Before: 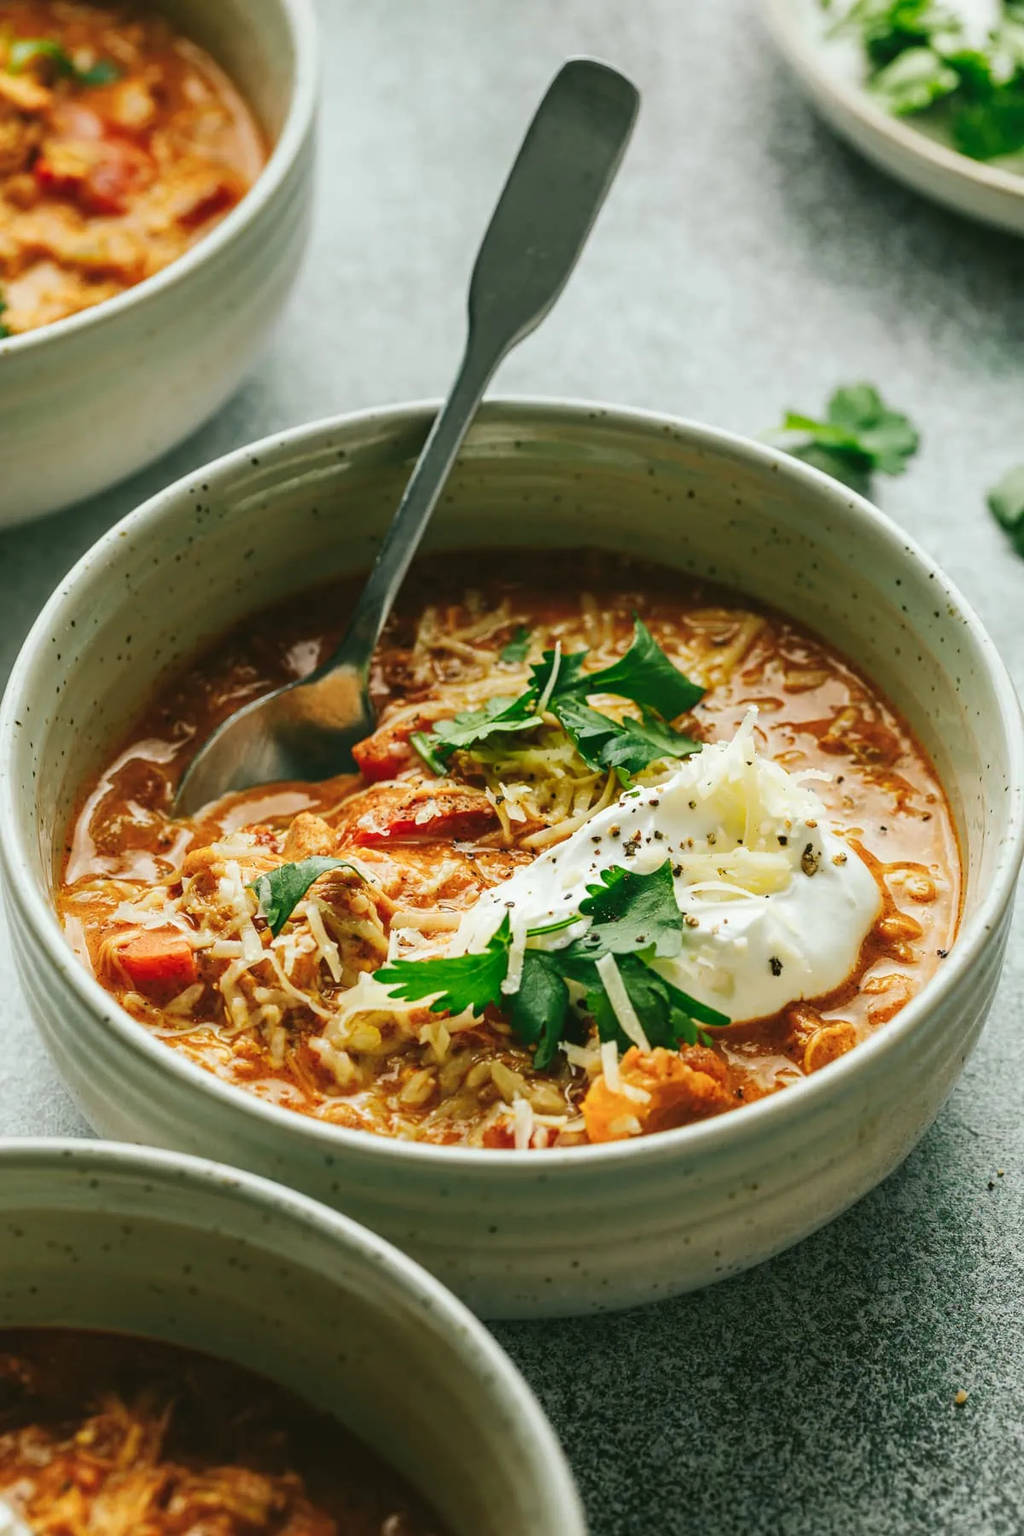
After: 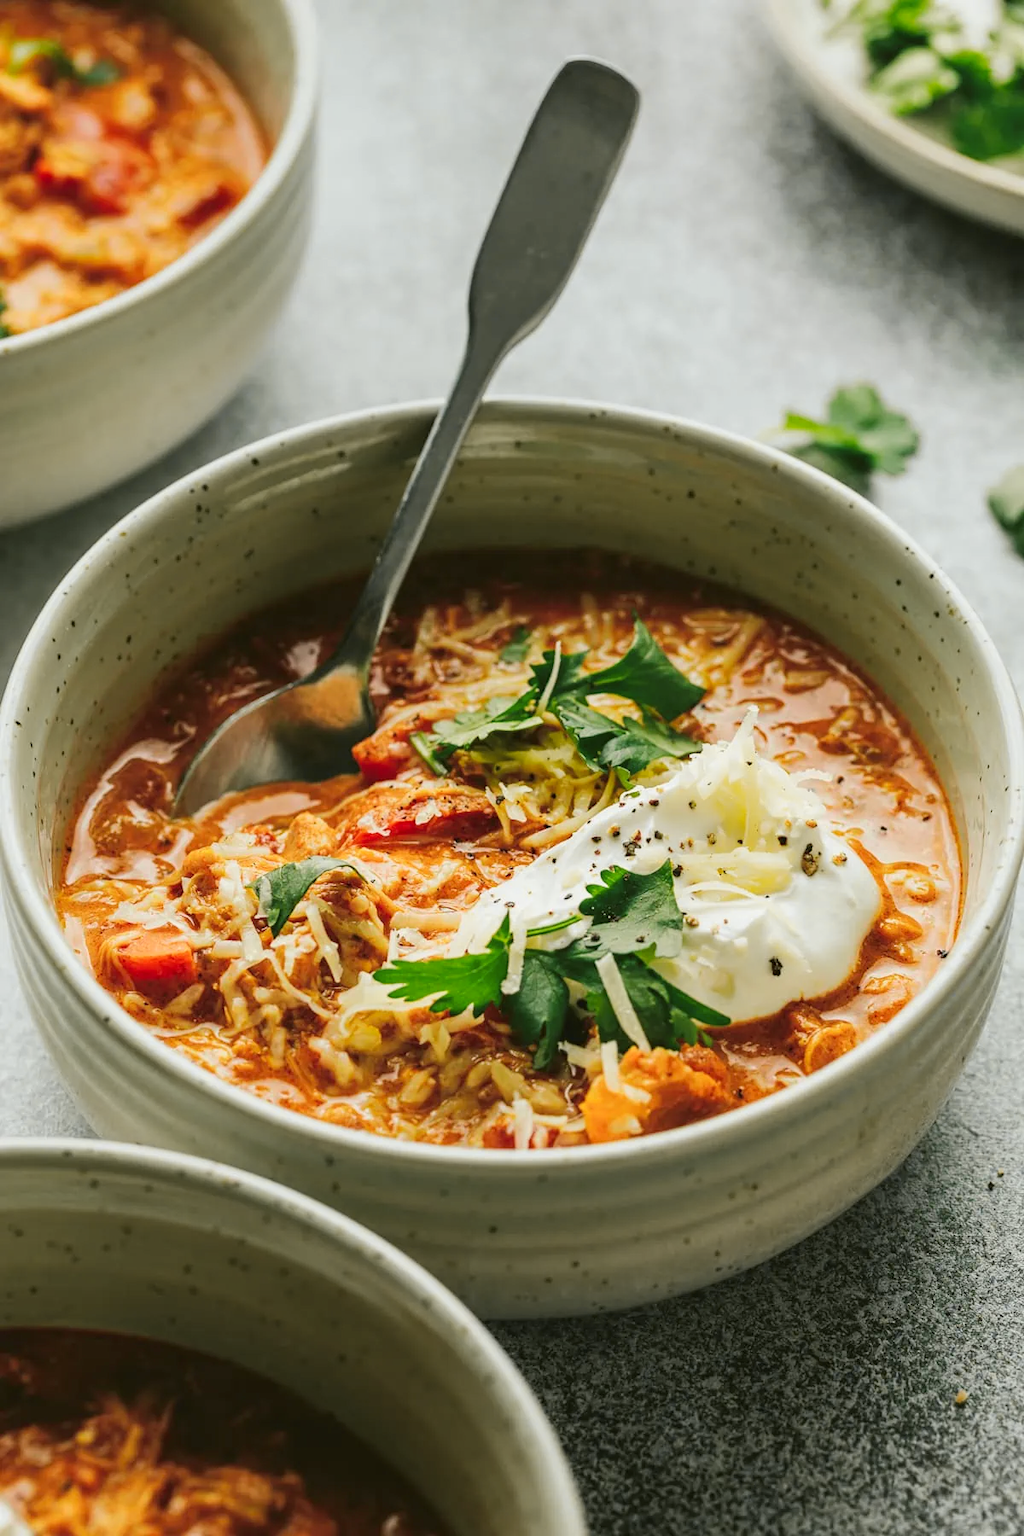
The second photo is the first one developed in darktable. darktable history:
tone curve: curves: ch0 [(0, 0.013) (0.036, 0.035) (0.274, 0.288) (0.504, 0.536) (0.844, 0.84) (1, 0.97)]; ch1 [(0, 0) (0.389, 0.403) (0.462, 0.48) (0.499, 0.5) (0.522, 0.534) (0.567, 0.588) (0.626, 0.645) (0.749, 0.781) (1, 1)]; ch2 [(0, 0) (0.457, 0.486) (0.5, 0.501) (0.533, 0.539) (0.599, 0.6) (0.704, 0.732) (1, 1)], color space Lab, independent channels, preserve colors none
contrast brightness saturation: saturation -0.05
